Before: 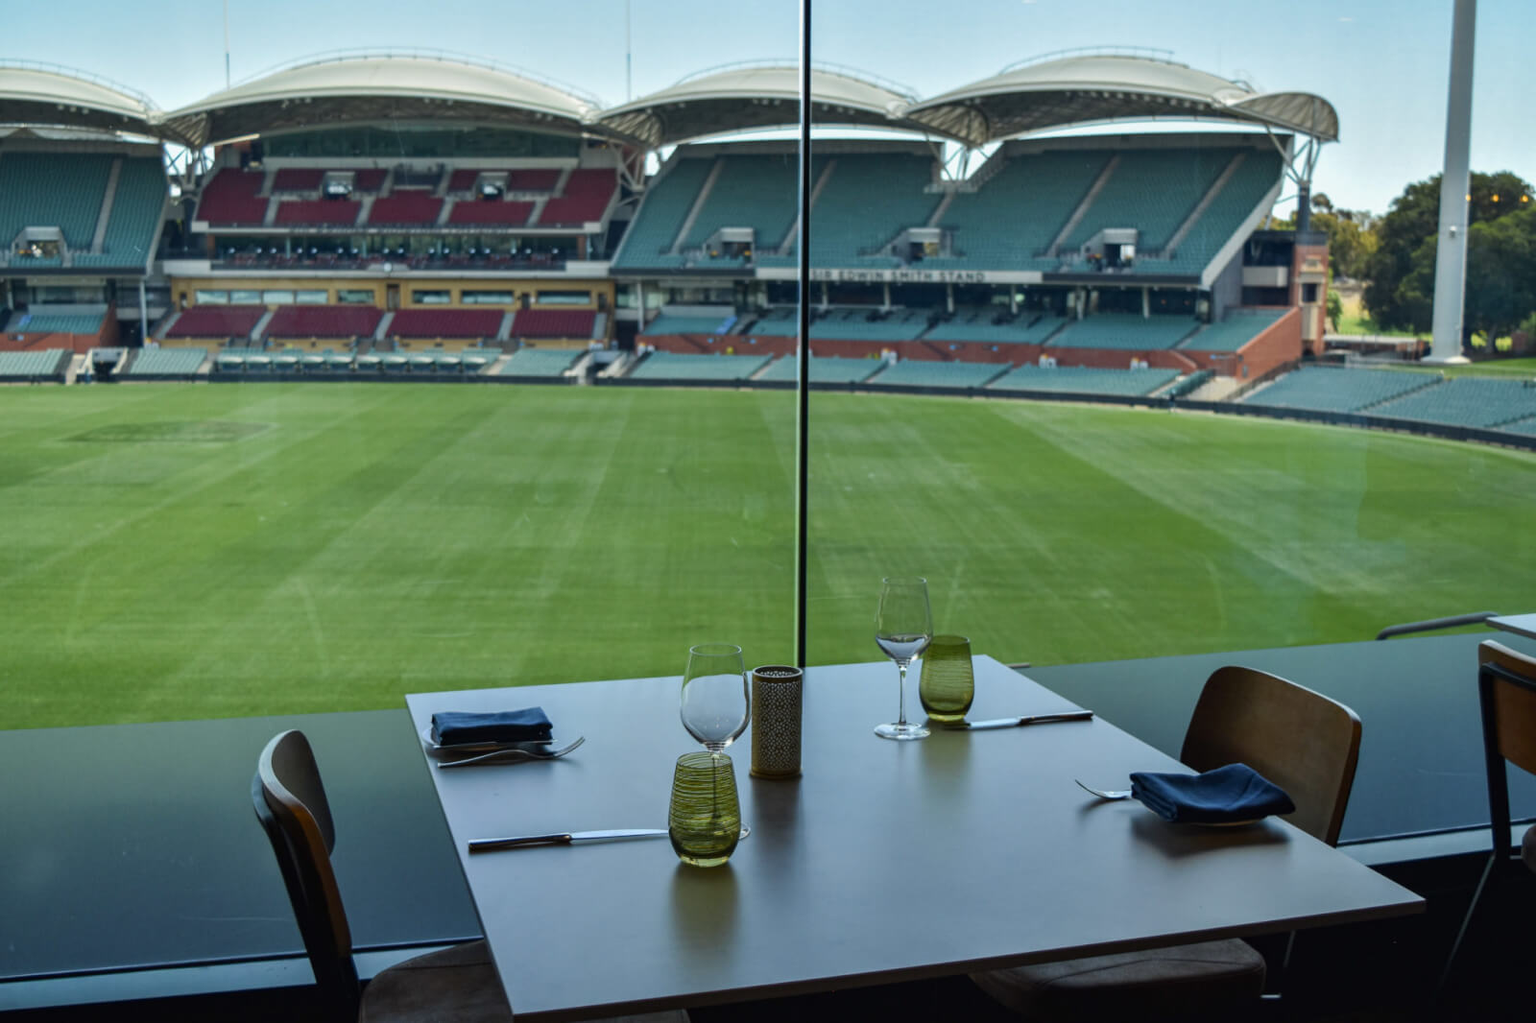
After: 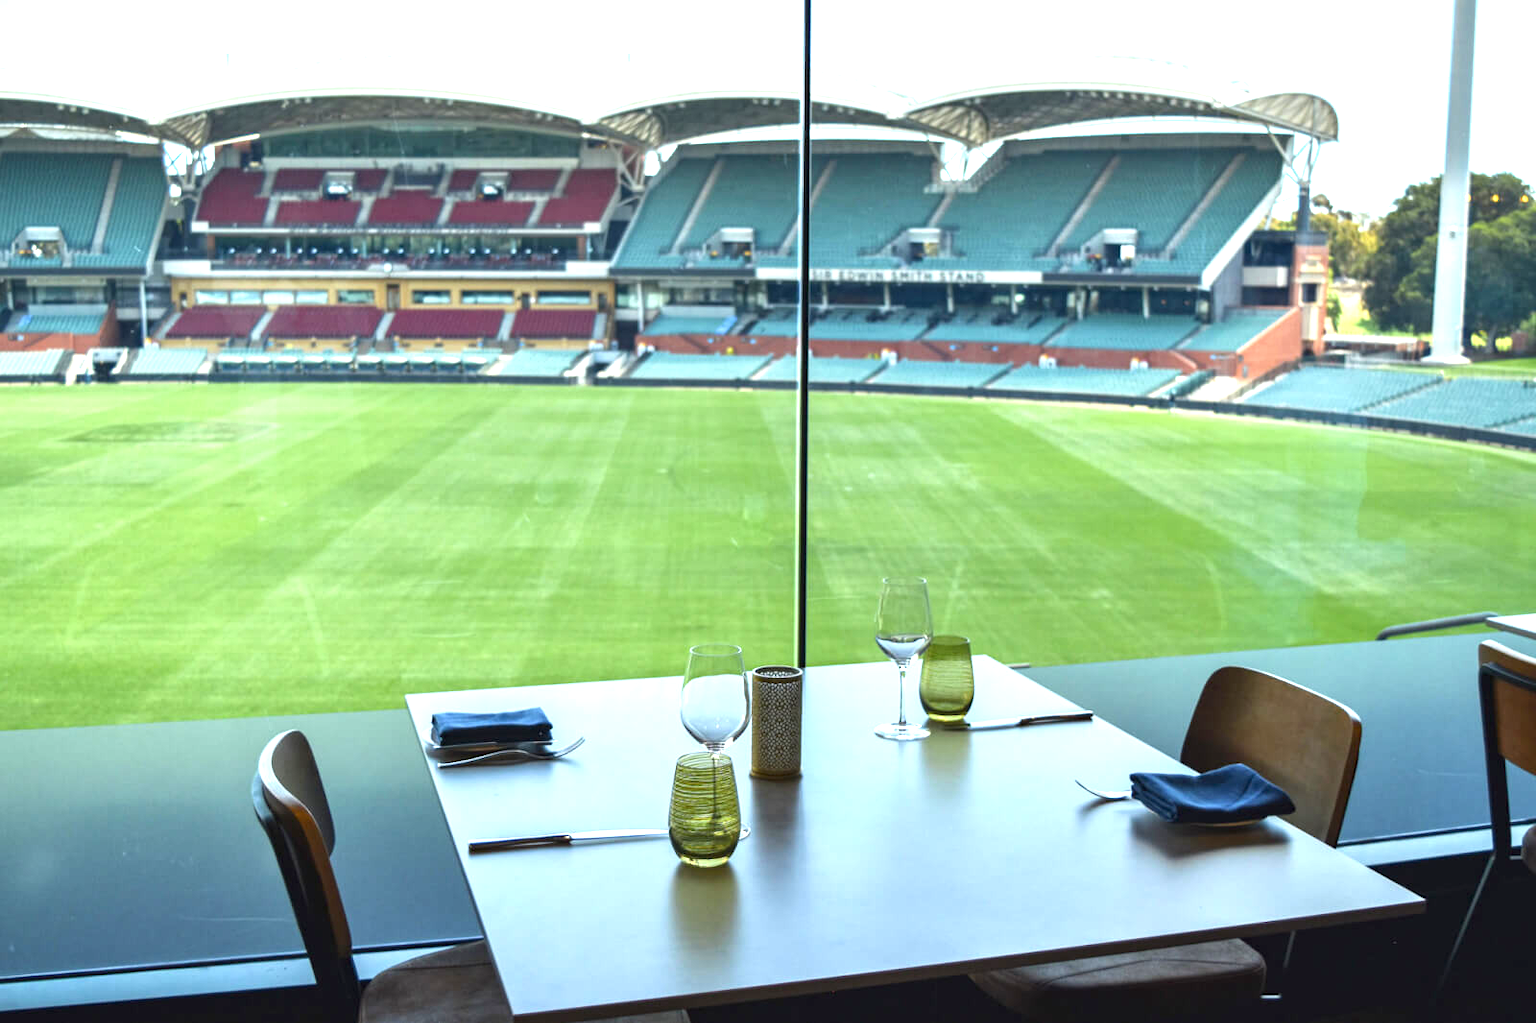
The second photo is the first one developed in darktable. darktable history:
exposure: black level correction 0, exposure 1.594 EV, compensate highlight preservation false
